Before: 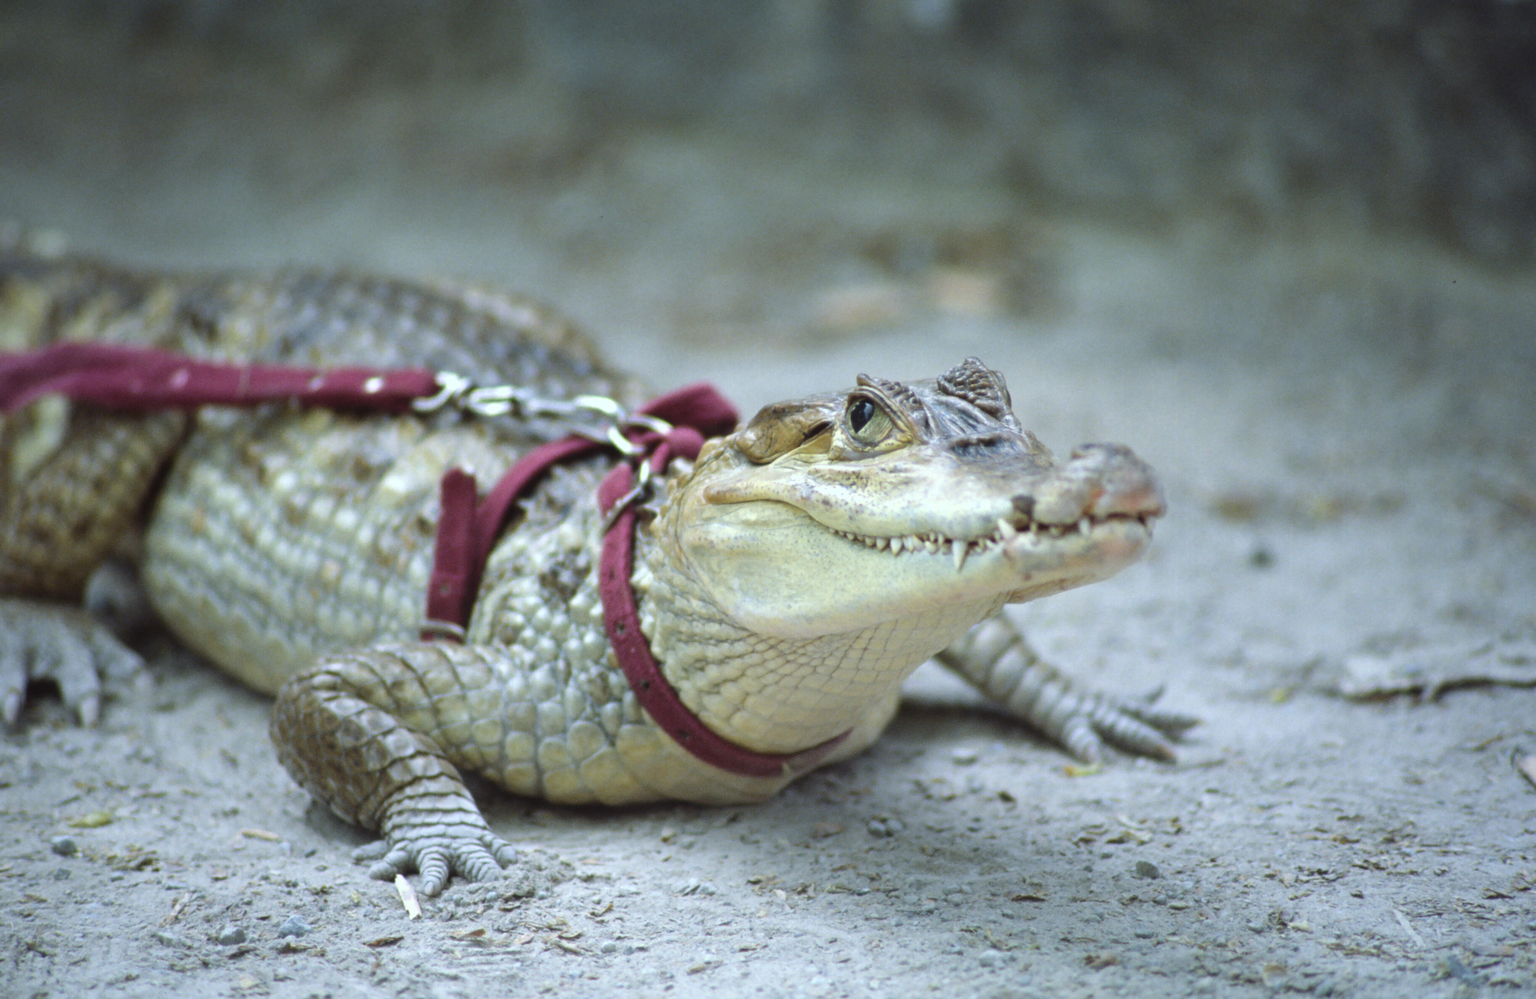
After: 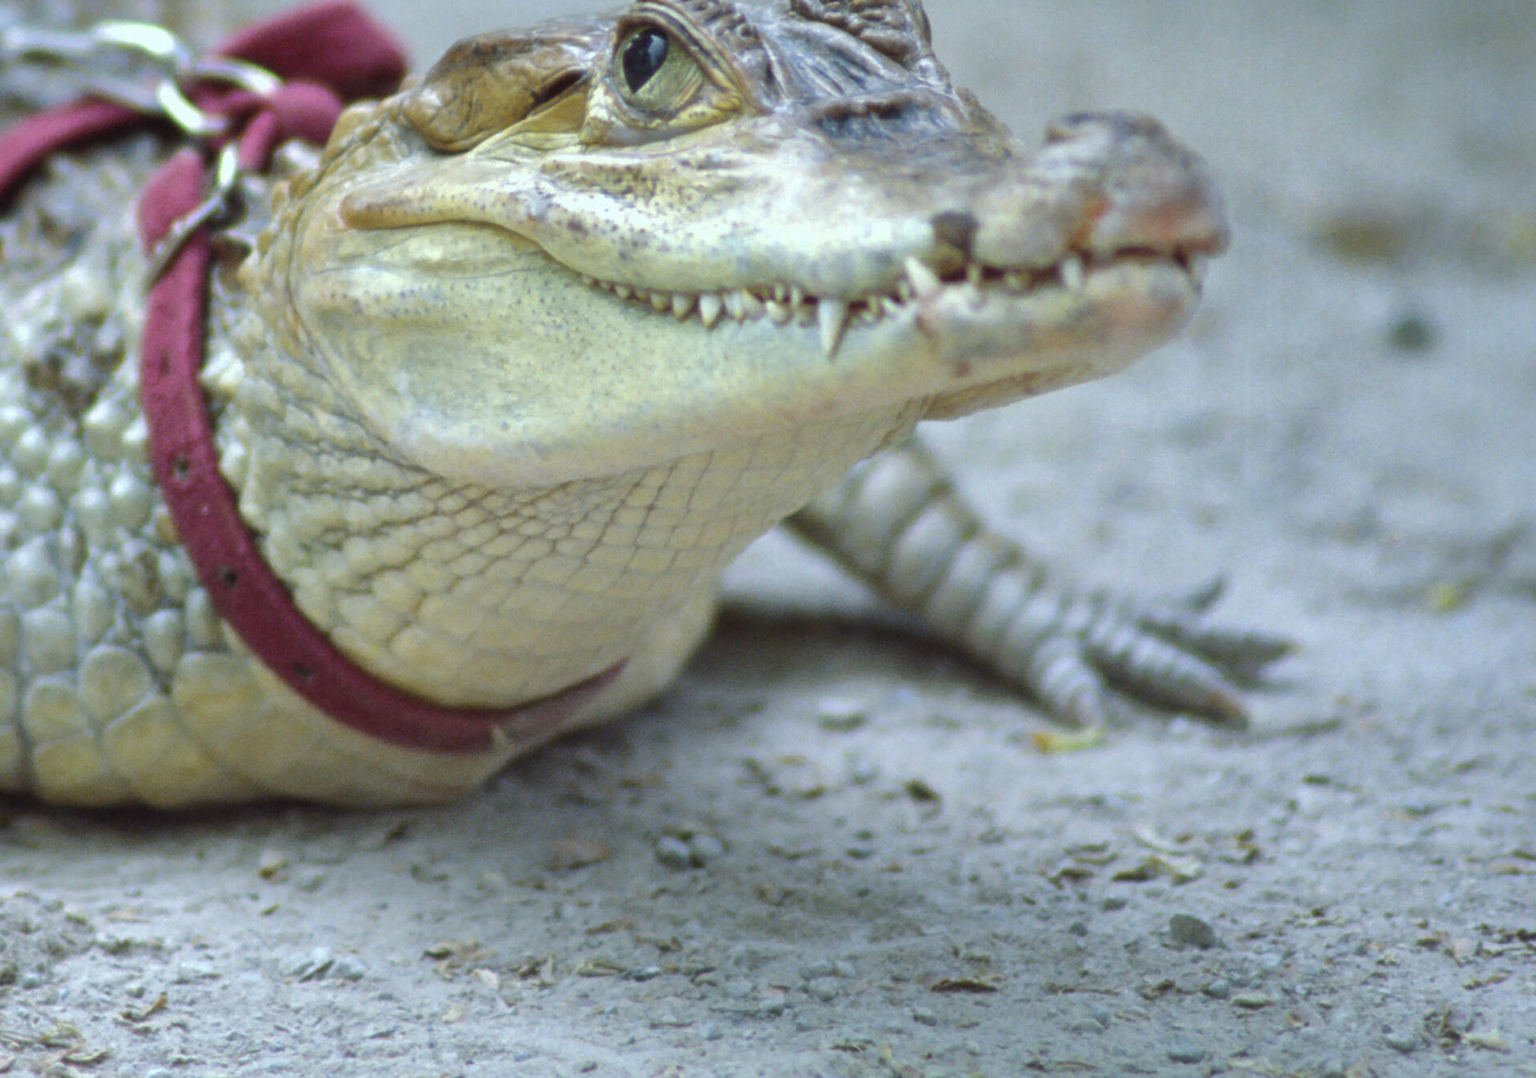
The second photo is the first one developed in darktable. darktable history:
shadows and highlights: on, module defaults
crop: left 34.28%, top 38.537%, right 13.606%, bottom 5.205%
